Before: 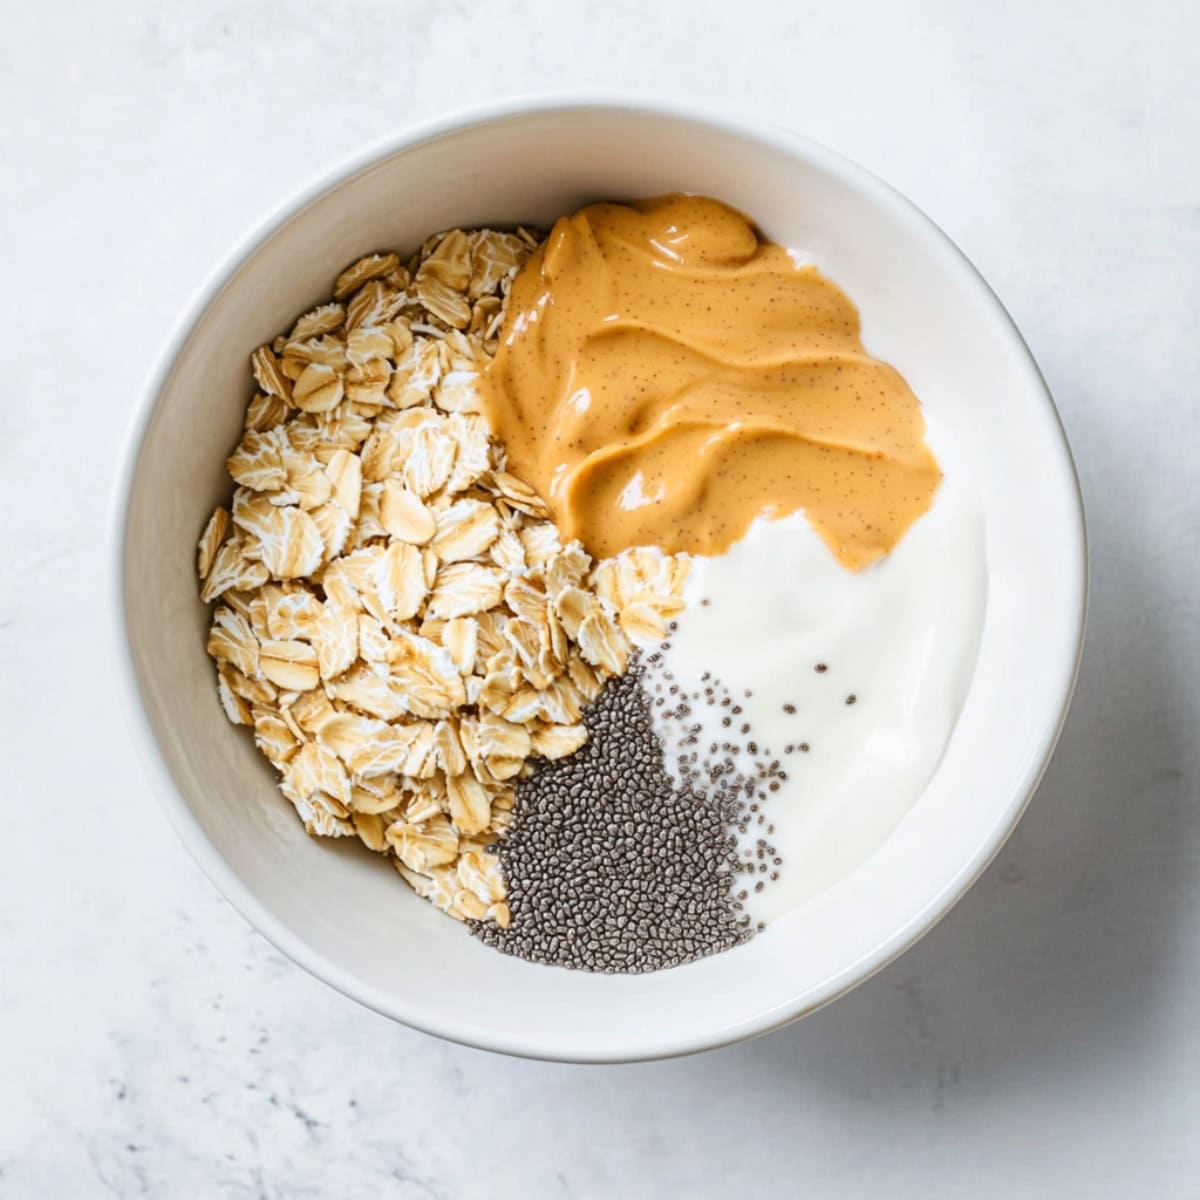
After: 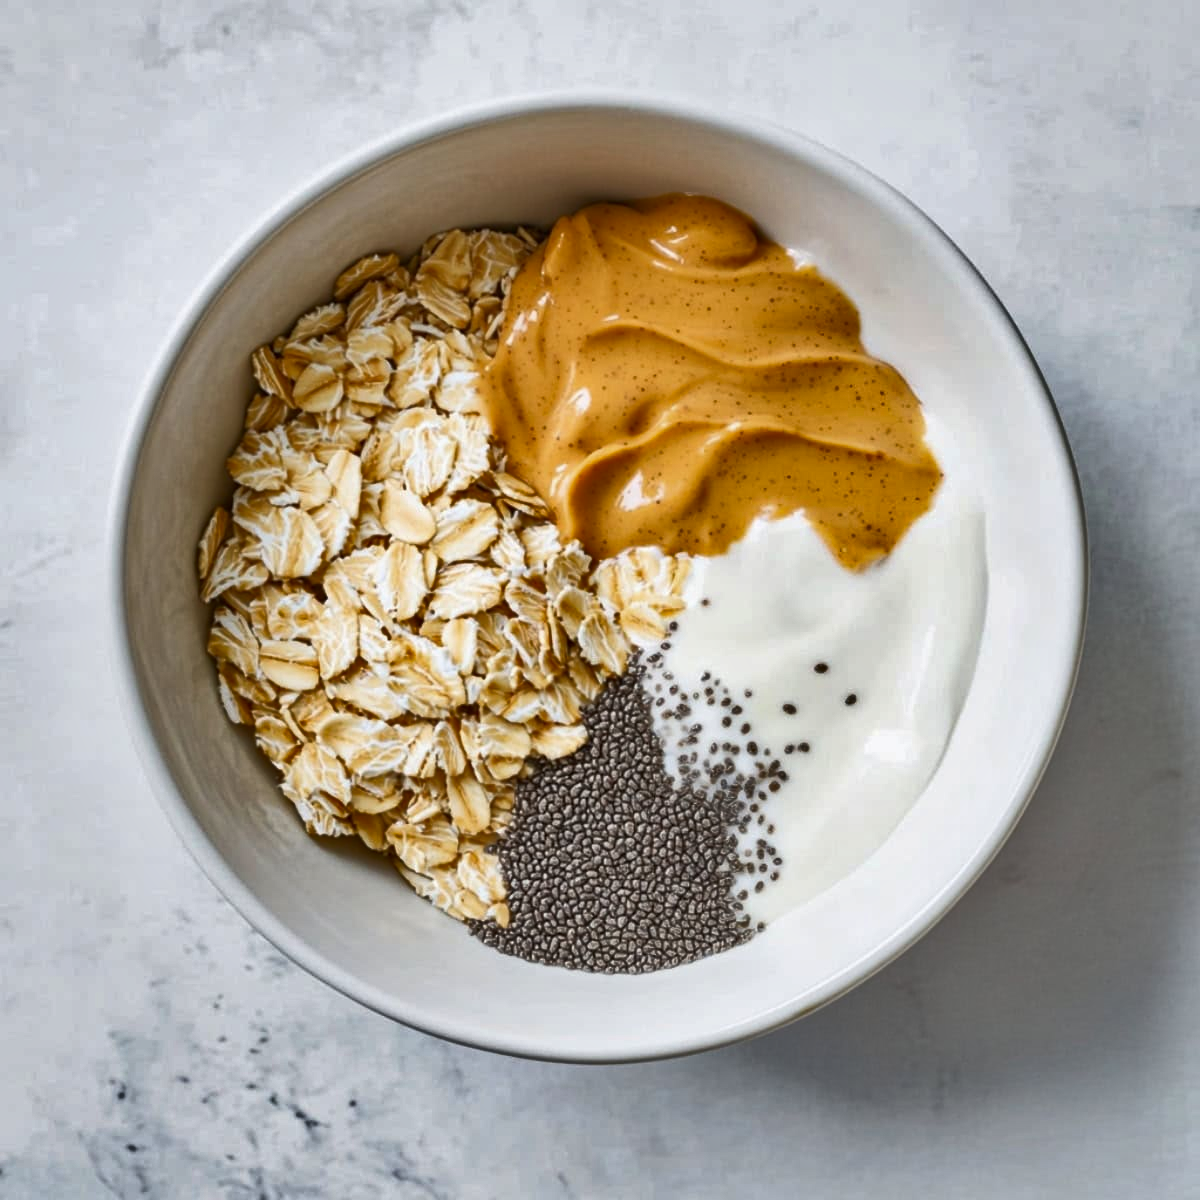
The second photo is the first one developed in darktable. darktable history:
shadows and highlights: white point adjustment 0.134, highlights -70.09, soften with gaussian
